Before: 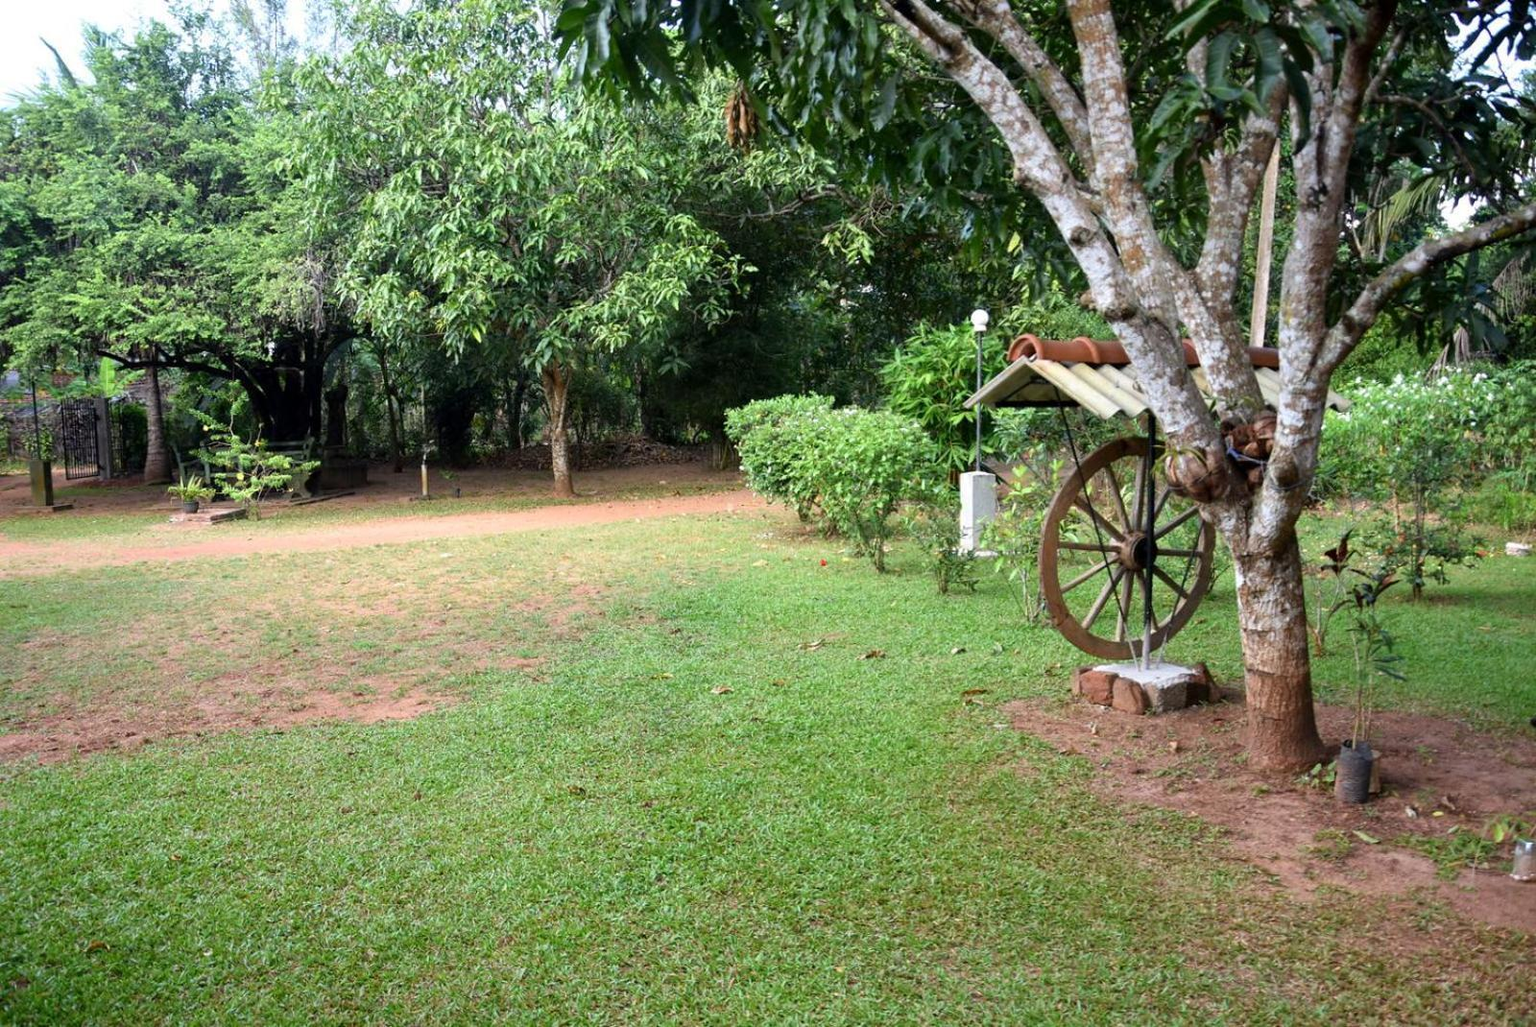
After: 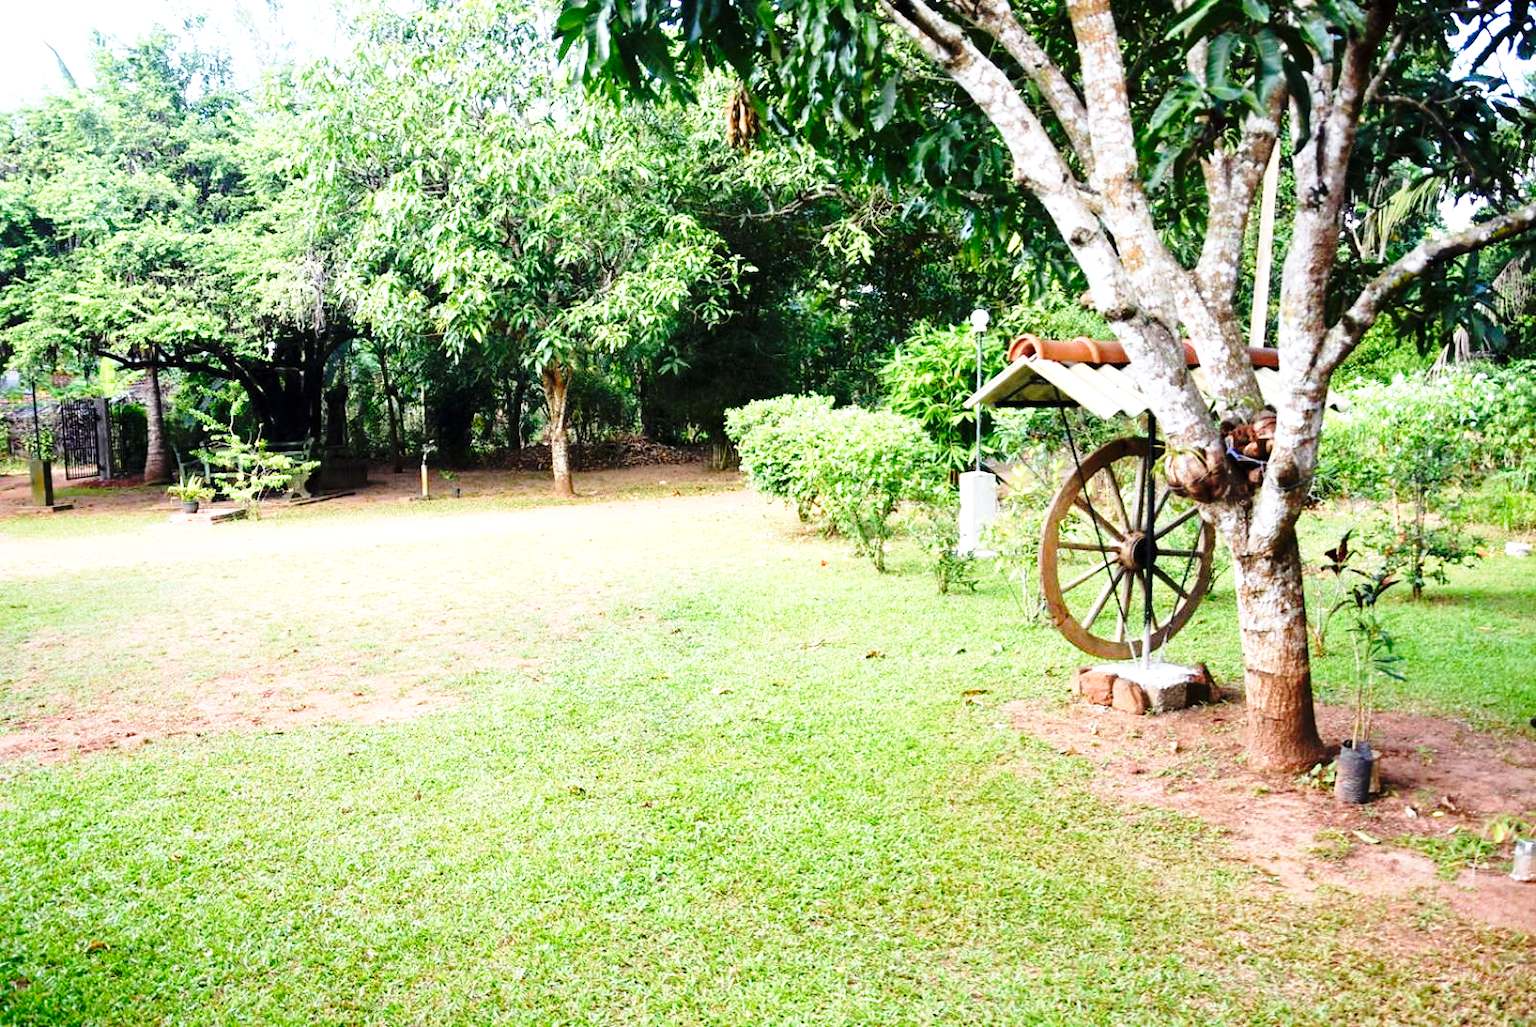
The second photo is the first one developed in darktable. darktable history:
color correction: highlights a* 0.003, highlights b* -0.283
exposure: black level correction 0, exposure 0.7 EV, compensate exposure bias true, compensate highlight preservation false
base curve: curves: ch0 [(0, 0) (0.04, 0.03) (0.133, 0.232) (0.448, 0.748) (0.843, 0.968) (1, 1)], preserve colors none
